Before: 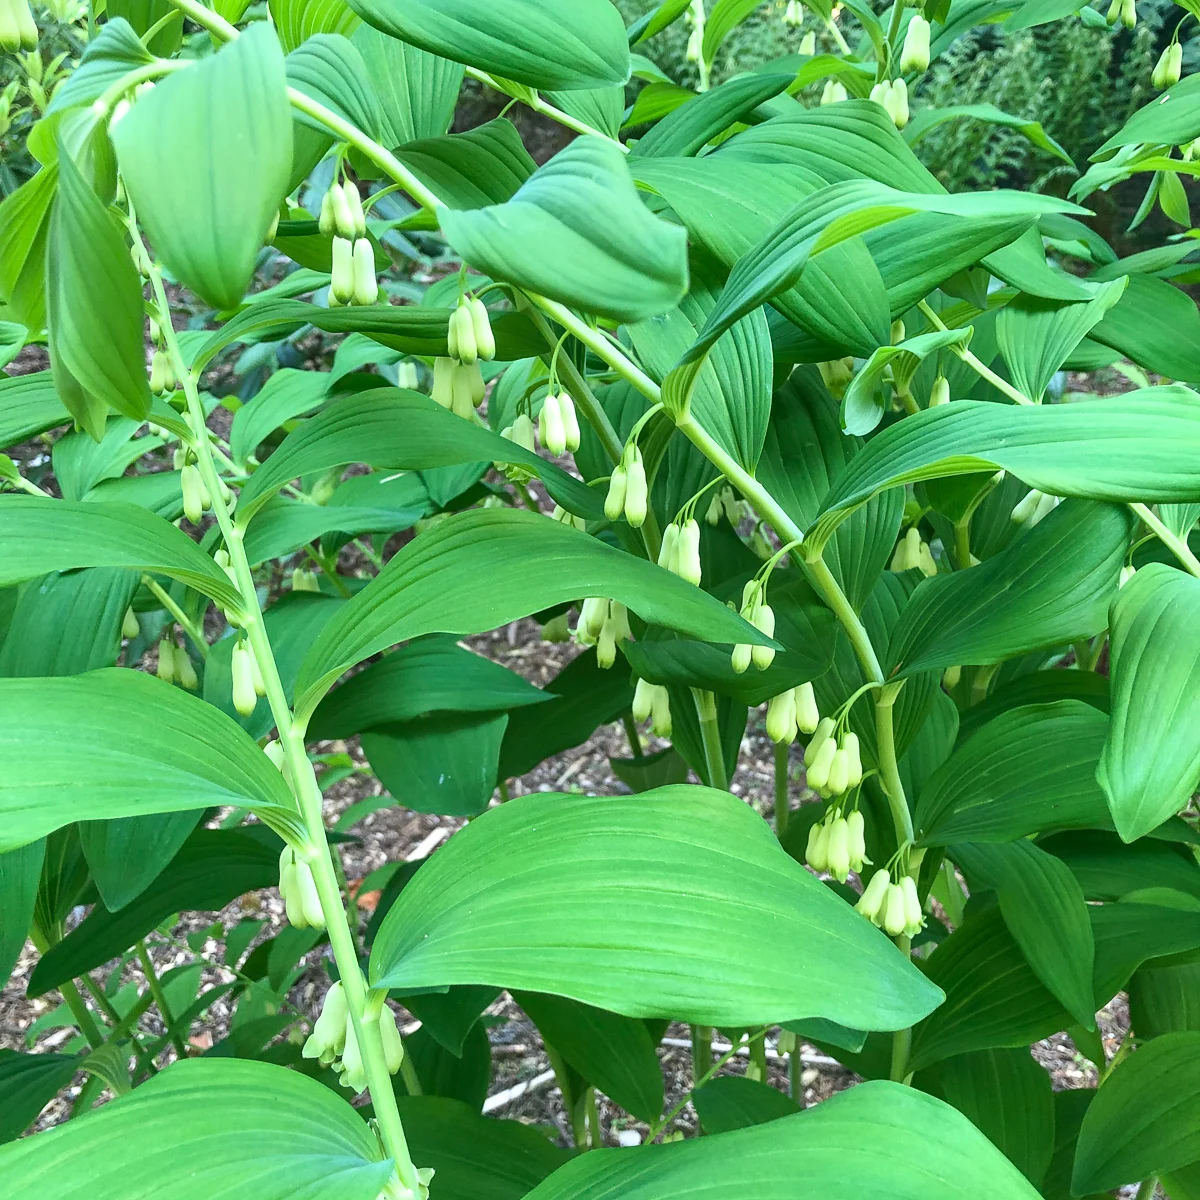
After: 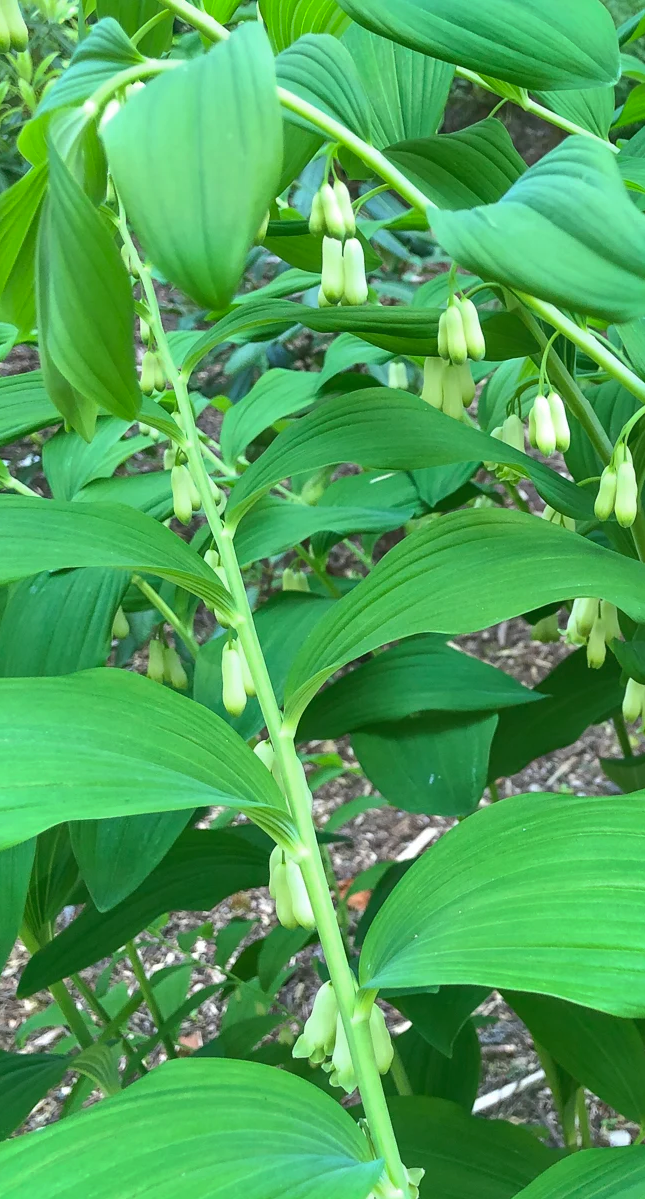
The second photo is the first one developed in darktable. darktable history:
crop: left 0.904%, right 45.287%, bottom 0.079%
shadows and highlights: on, module defaults
